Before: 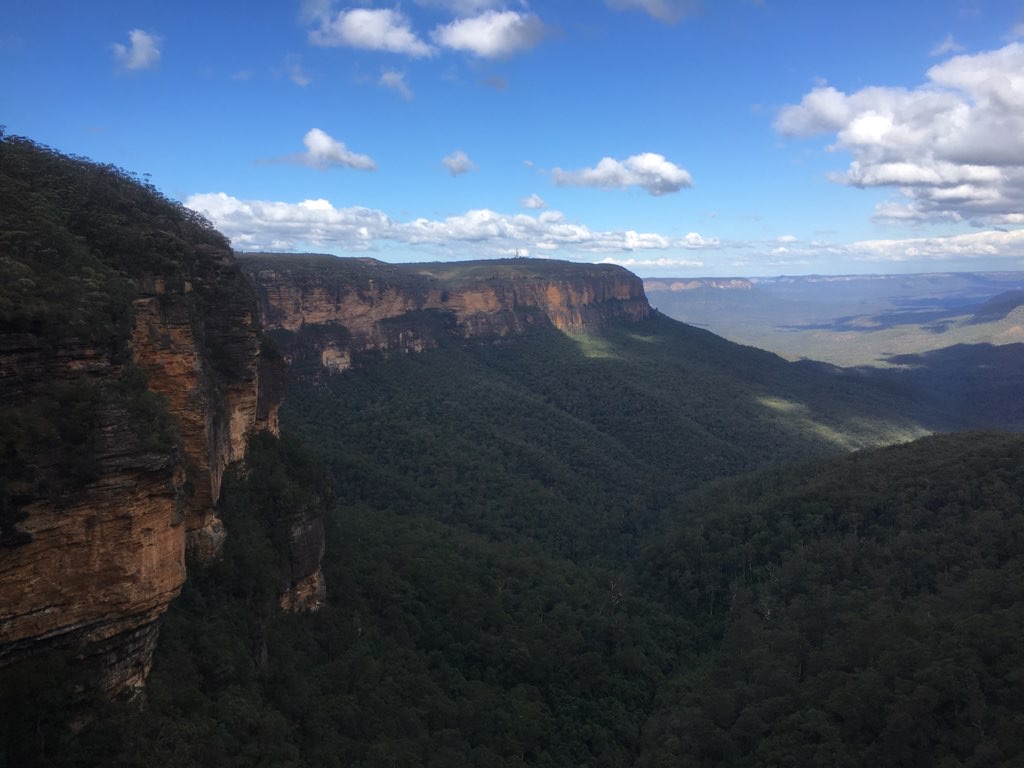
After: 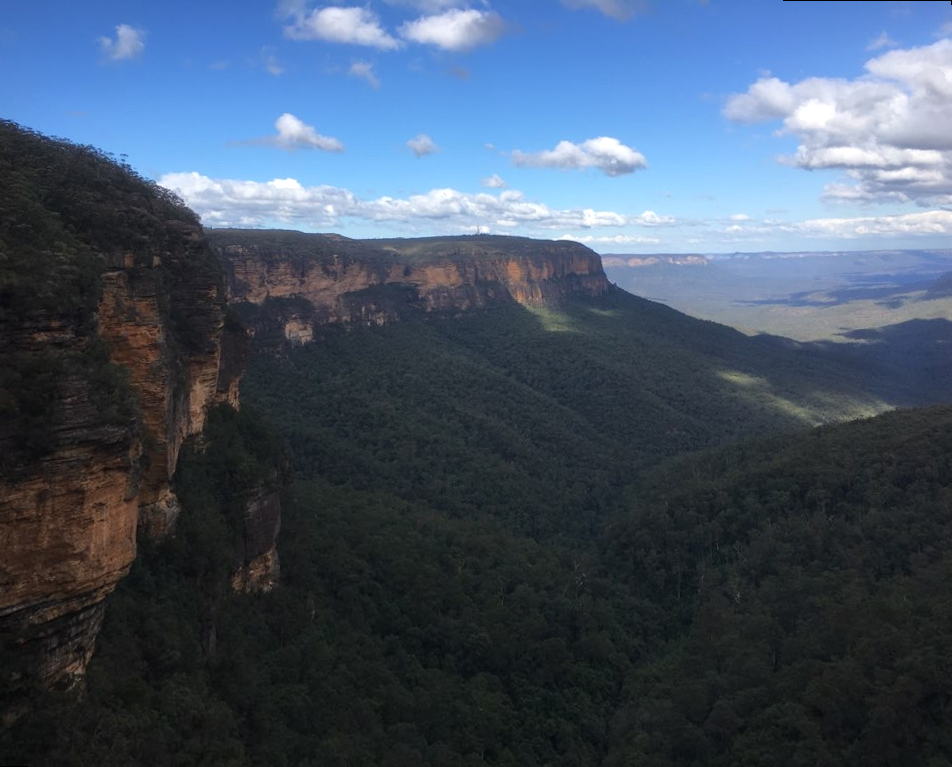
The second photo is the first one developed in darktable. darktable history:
rotate and perspective: rotation 0.215°, lens shift (vertical) -0.139, crop left 0.069, crop right 0.939, crop top 0.002, crop bottom 0.996
tone equalizer: on, module defaults
levels: levels [0, 0.492, 0.984]
